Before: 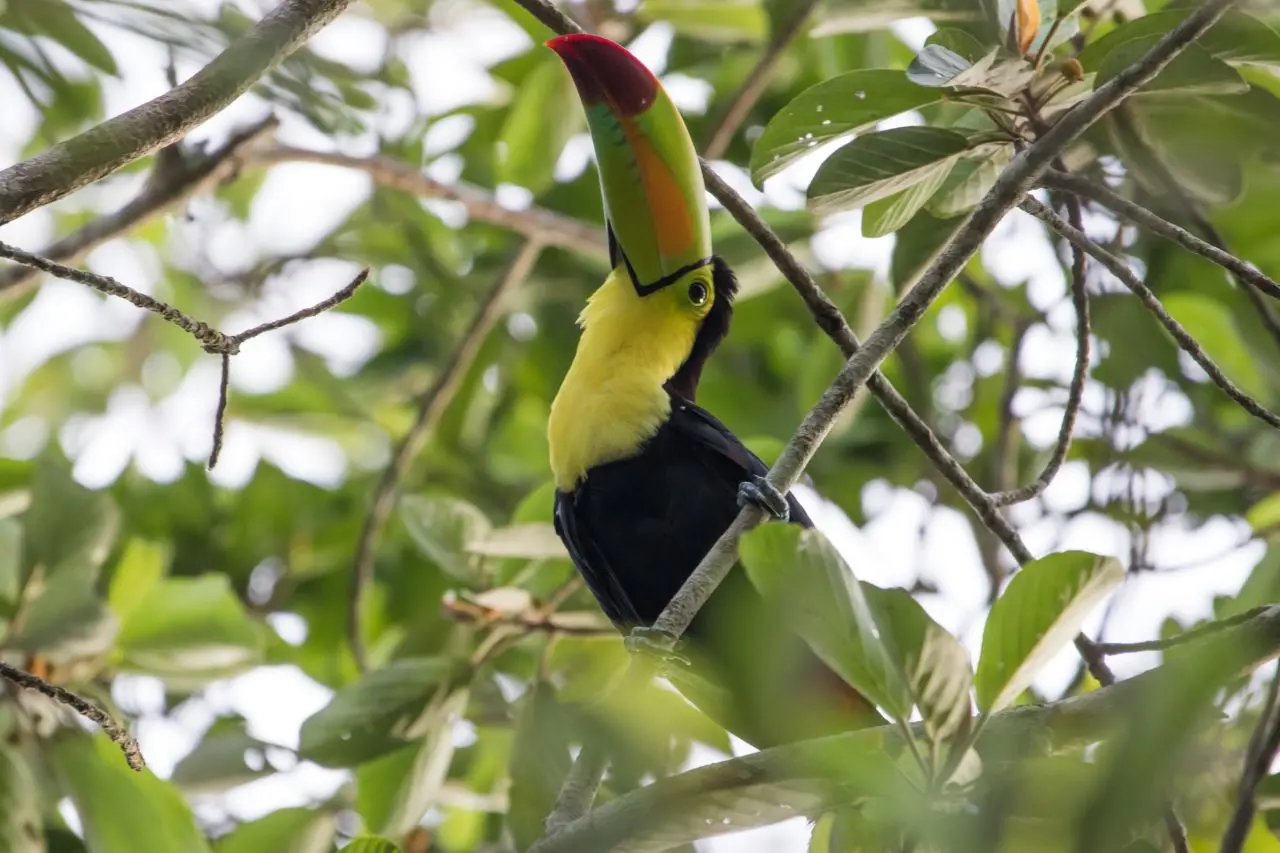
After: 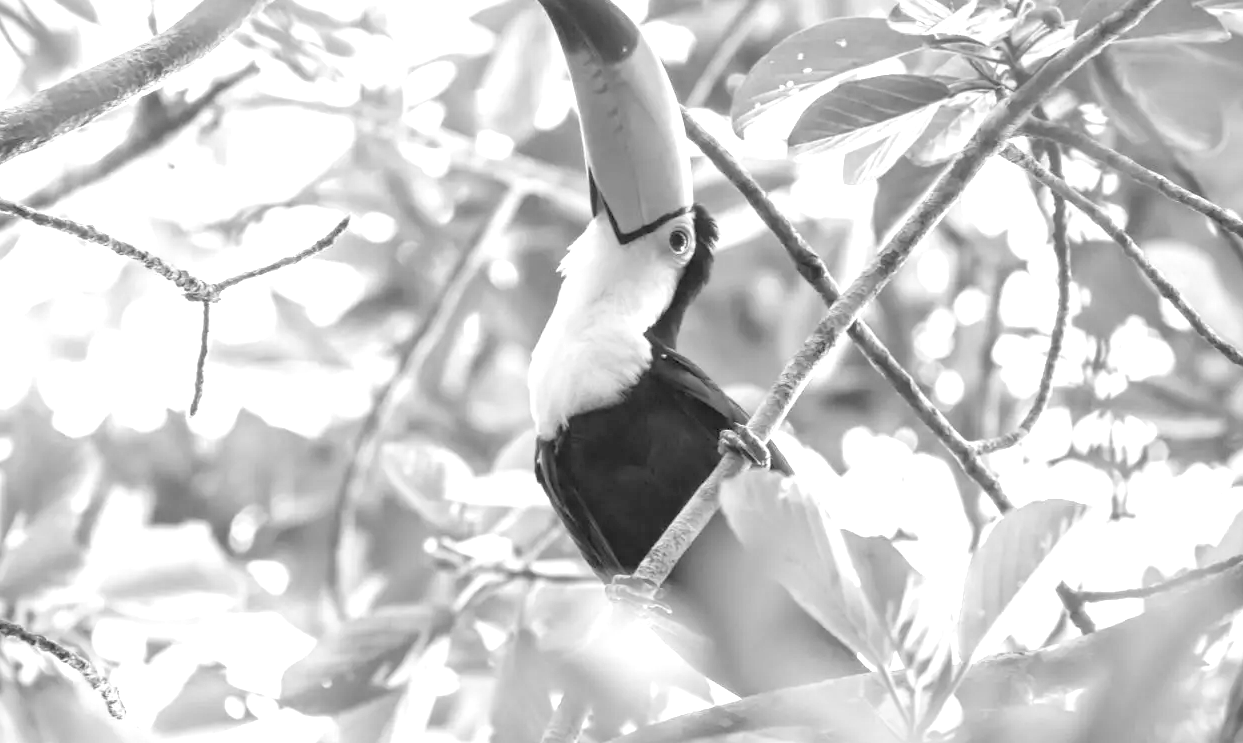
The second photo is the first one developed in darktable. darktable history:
exposure: black level correction 0, exposure 1.388 EV, compensate exposure bias true, compensate highlight preservation false
crop: left 1.507%, top 6.147%, right 1.379%, bottom 6.637%
monochrome: on, module defaults
contrast brightness saturation: brightness 0.18, saturation -0.5
color correction: highlights a* 10.32, highlights b* 14.66, shadows a* -9.59, shadows b* -15.02
